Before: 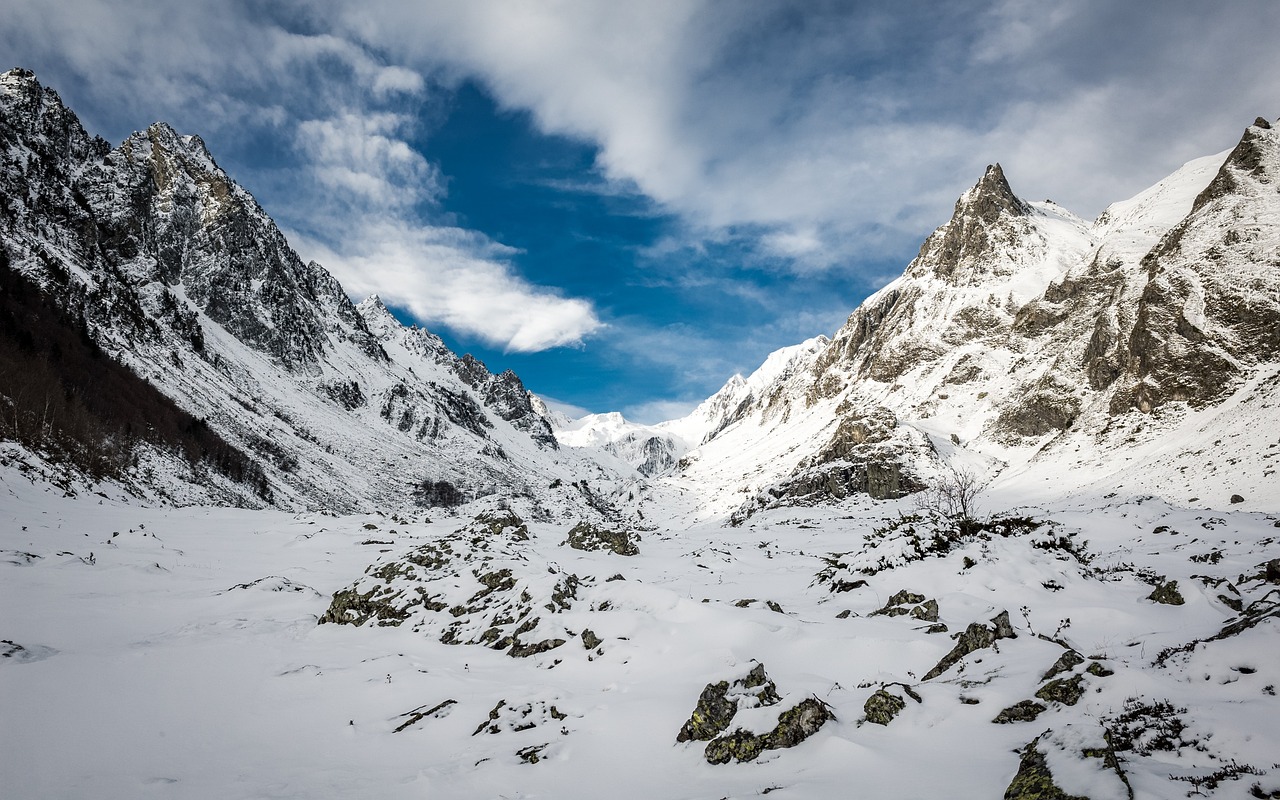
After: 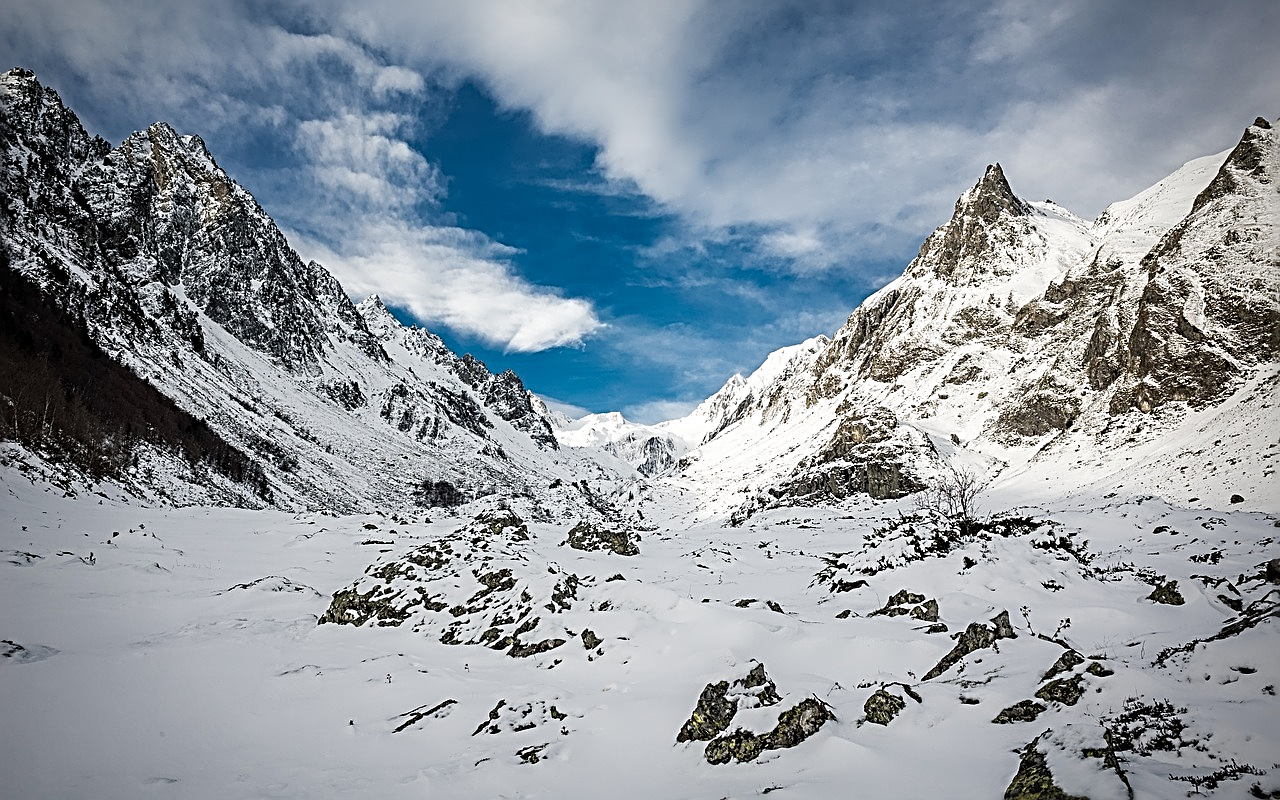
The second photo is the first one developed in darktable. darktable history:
vignetting: saturation 0.049
sharpen: radius 3.061, amount 0.769
